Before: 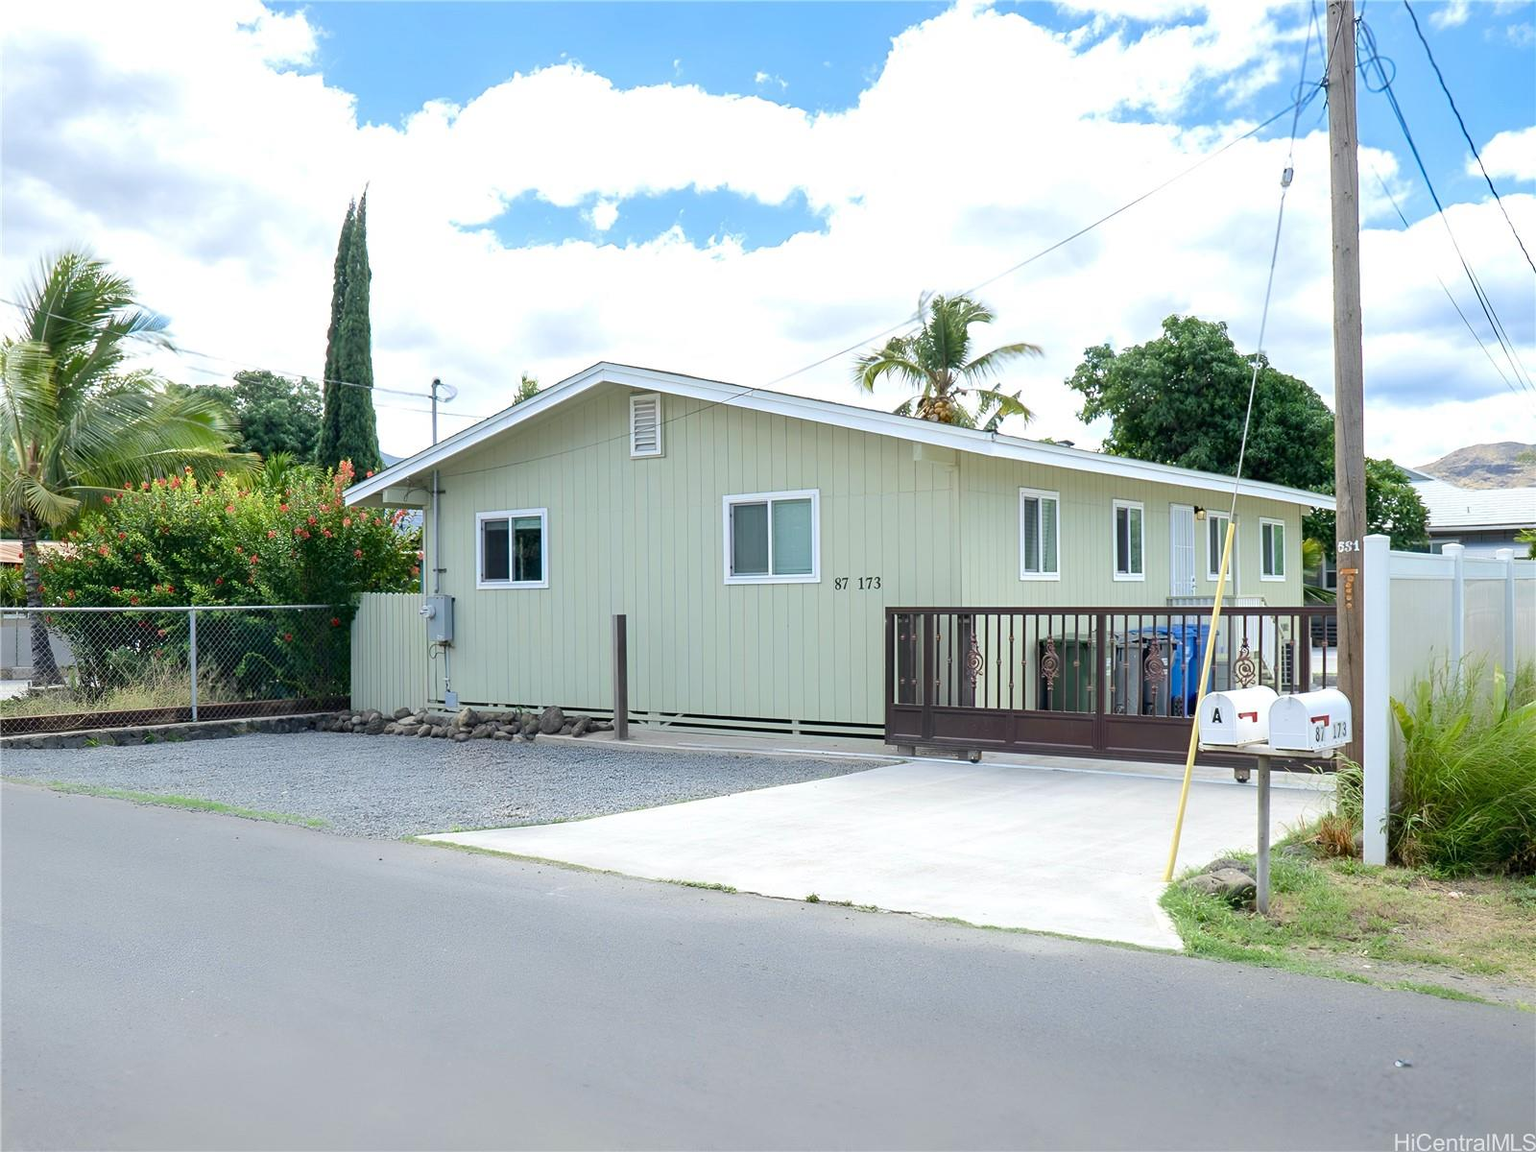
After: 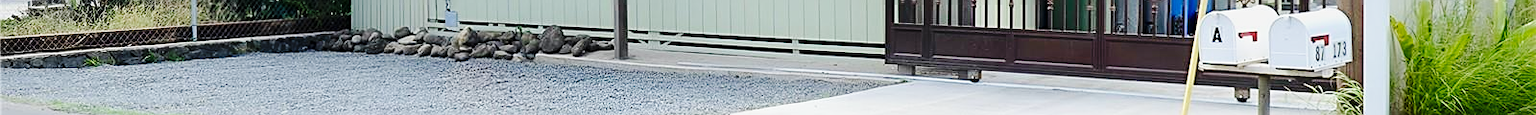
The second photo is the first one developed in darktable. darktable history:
sharpen: on, module defaults
crop and rotate: top 59.084%, bottom 30.916%
graduated density: rotation 5.63°, offset 76.9
base curve: curves: ch0 [(0, 0) (0.036, 0.025) (0.121, 0.166) (0.206, 0.329) (0.605, 0.79) (1, 1)], preserve colors none
